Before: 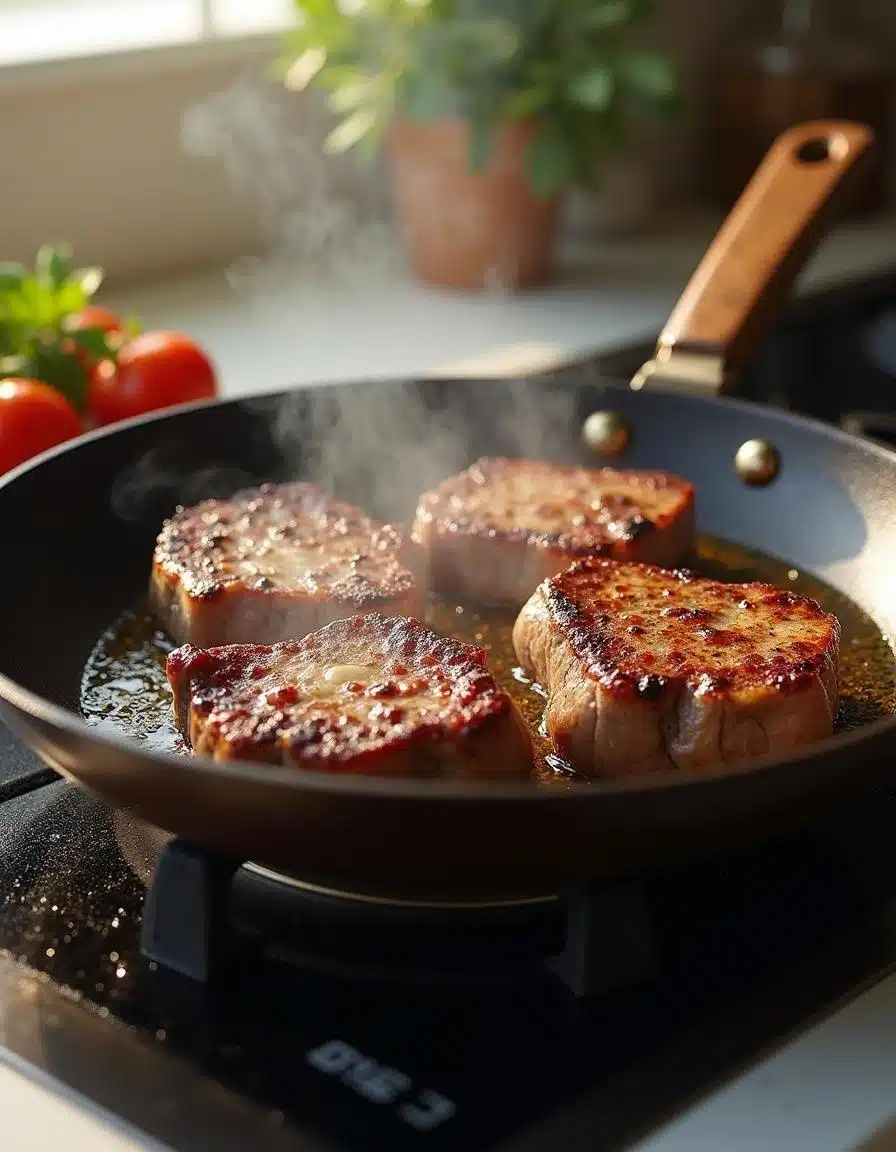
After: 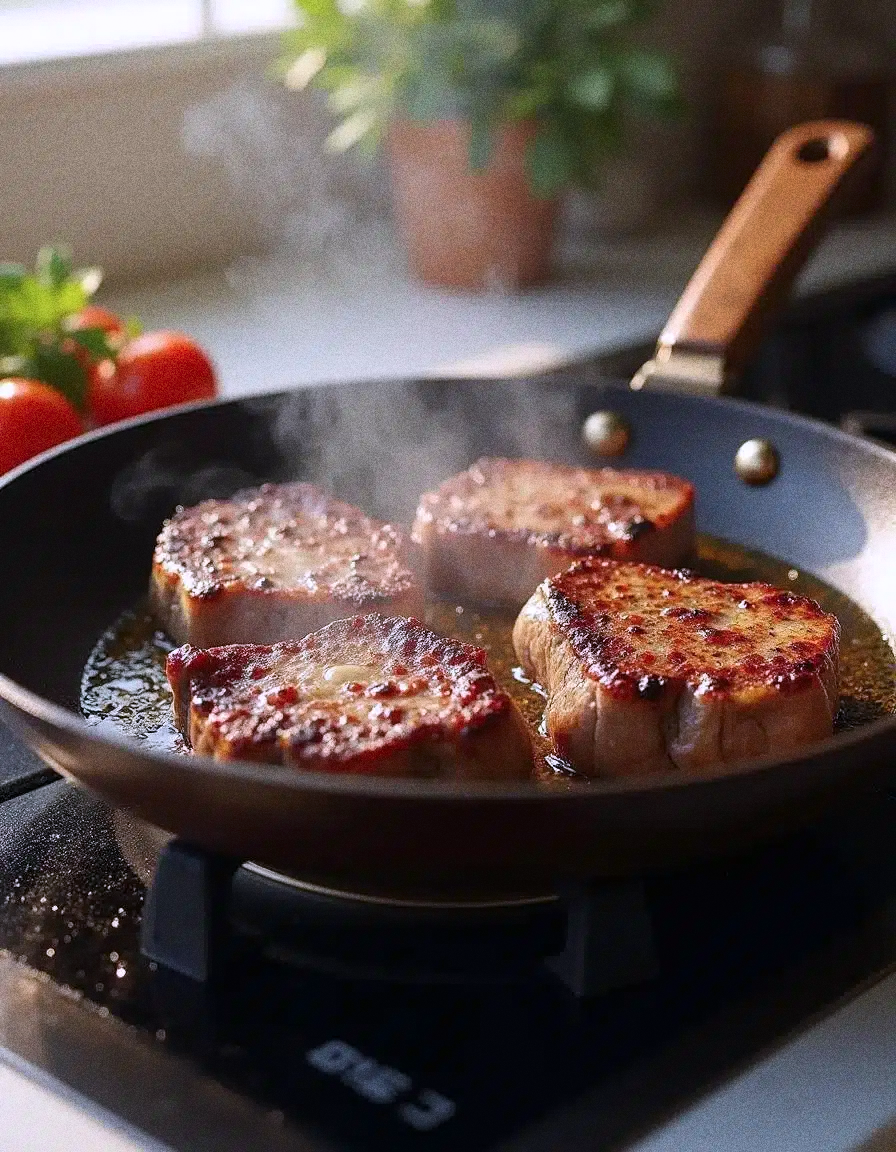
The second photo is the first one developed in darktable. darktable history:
white balance: emerald 1
grain: coarseness 0.09 ISO, strength 40%
color calibration: illuminant as shot in camera, x 0.363, y 0.385, temperature 4528.04 K
